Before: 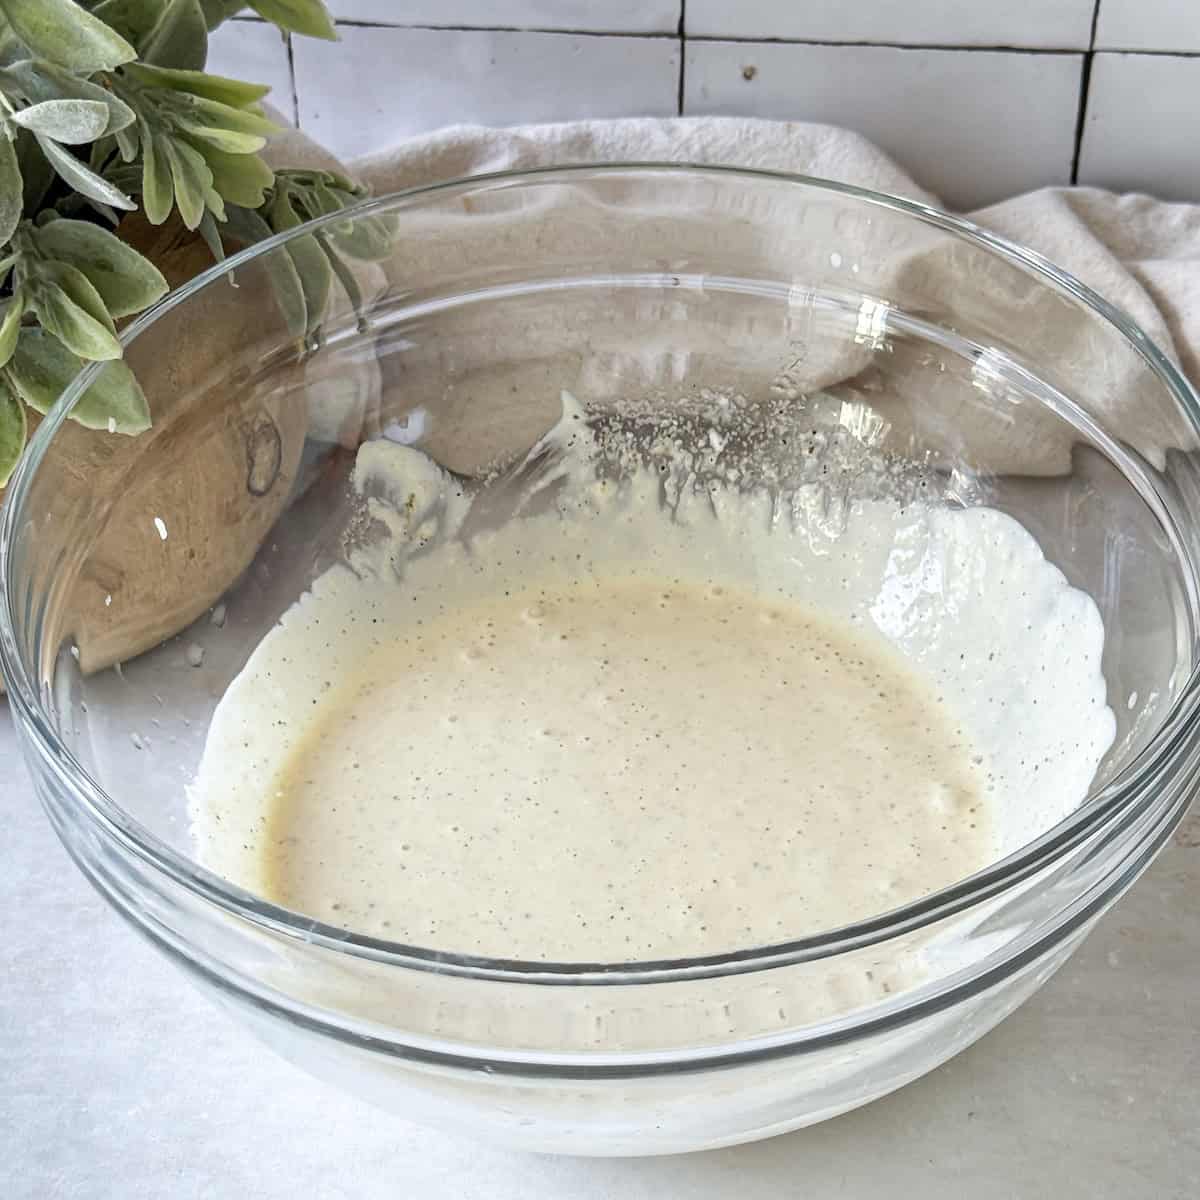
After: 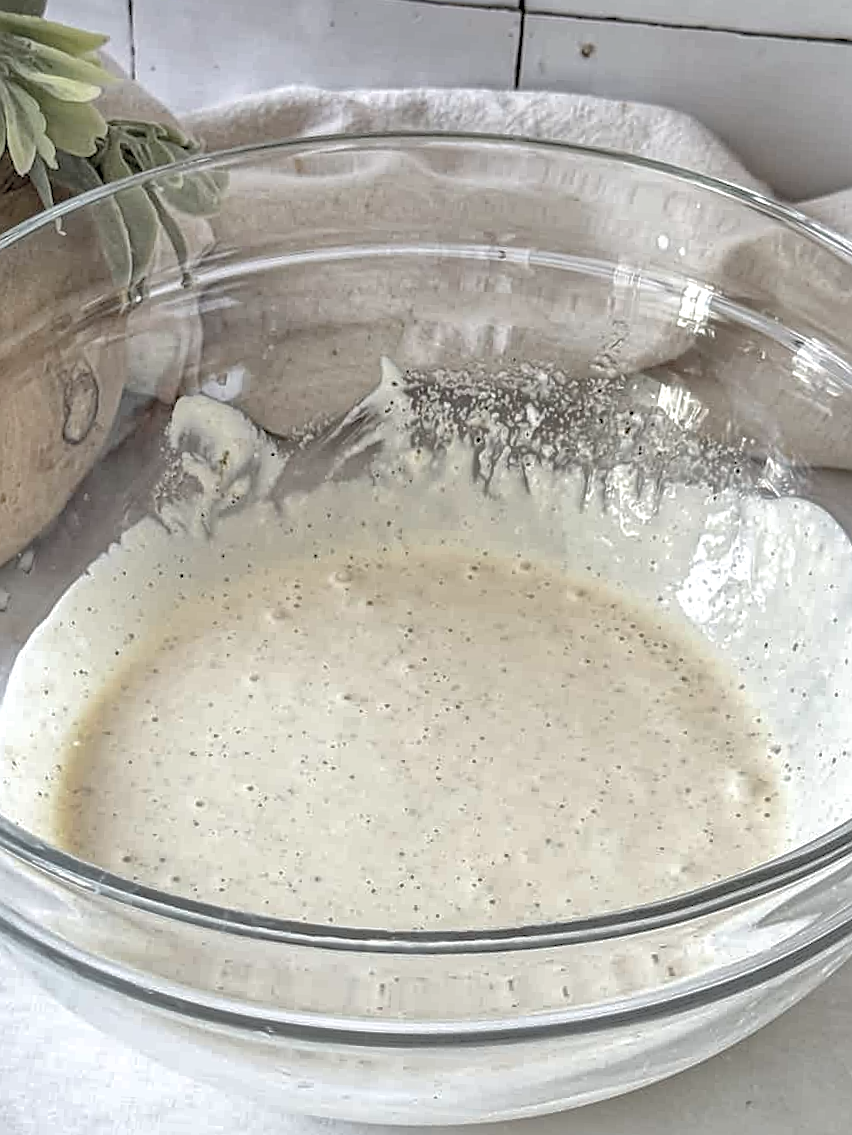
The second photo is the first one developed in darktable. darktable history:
contrast brightness saturation: brightness 0.182, saturation -0.49
crop and rotate: angle -3.31°, left 14.124%, top 0.035%, right 10.814%, bottom 0.039%
color correction: highlights b* -0.015
haze removal: compatibility mode true, adaptive false
local contrast: detail 130%
shadows and highlights: on, module defaults
sharpen: on, module defaults
